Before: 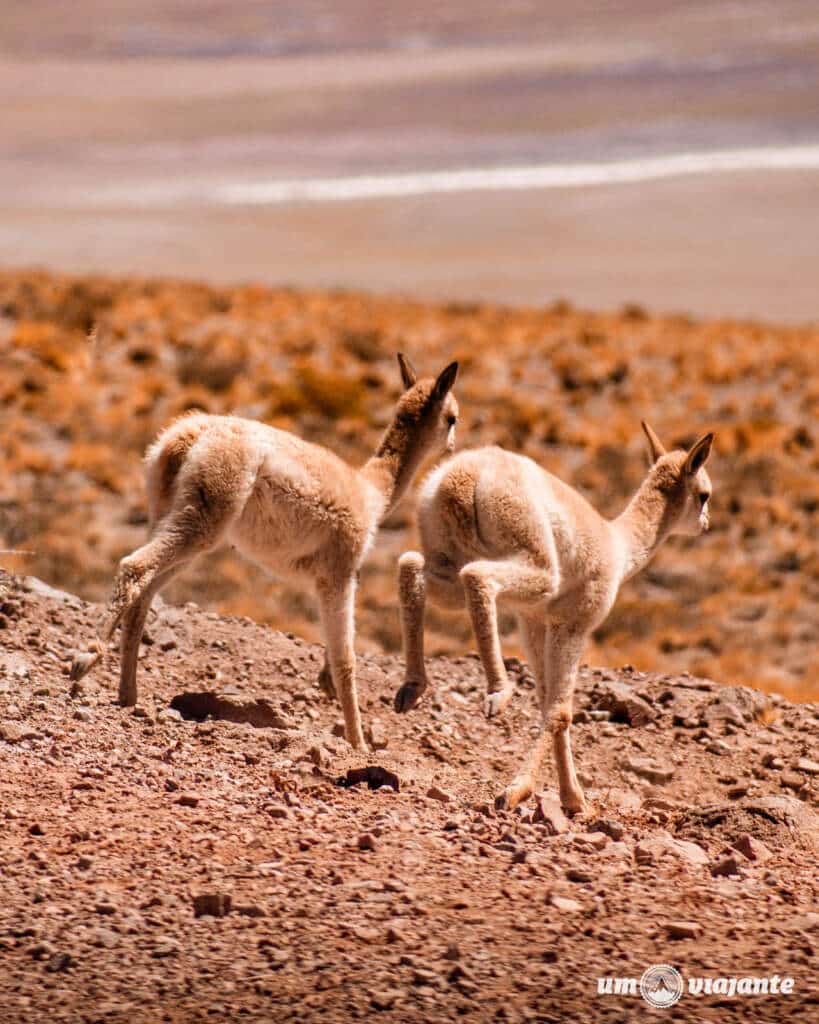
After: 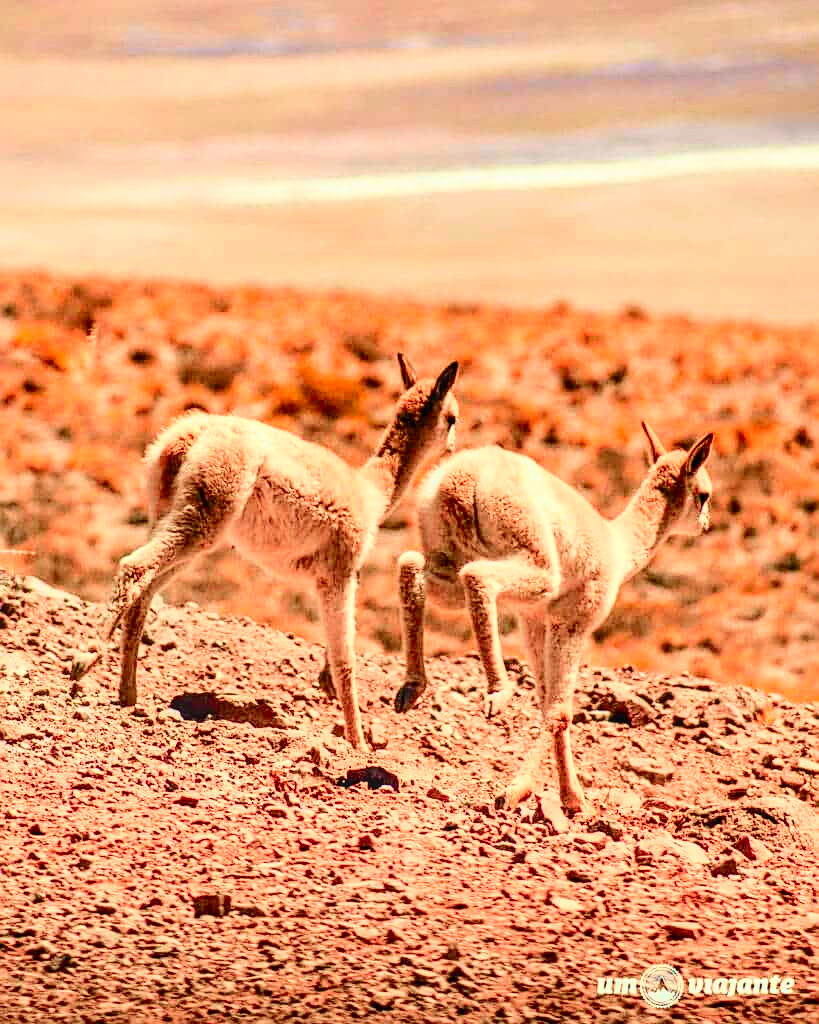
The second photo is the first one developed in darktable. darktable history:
color correction: highlights a* -11.71, highlights b* -15.58
sharpen: on, module defaults
local contrast: on, module defaults
contrast brightness saturation: contrast 0.2, brightness 0.2, saturation 0.8
tone curve: curves: ch0 [(0, 0) (0.035, 0.017) (0.131, 0.108) (0.279, 0.279) (0.476, 0.554) (0.617, 0.693) (0.704, 0.77) (0.801, 0.854) (0.895, 0.927) (1, 0.976)]; ch1 [(0, 0) (0.318, 0.278) (0.444, 0.427) (0.493, 0.488) (0.508, 0.502) (0.534, 0.526) (0.562, 0.555) (0.645, 0.648) (0.746, 0.764) (1, 1)]; ch2 [(0, 0) (0.316, 0.292) (0.381, 0.37) (0.423, 0.448) (0.476, 0.482) (0.502, 0.495) (0.522, 0.518) (0.533, 0.532) (0.593, 0.622) (0.634, 0.663) (0.7, 0.7) (0.861, 0.808) (1, 0.951)], color space Lab, independent channels, preserve colors none
white balance: red 1.029, blue 0.92
